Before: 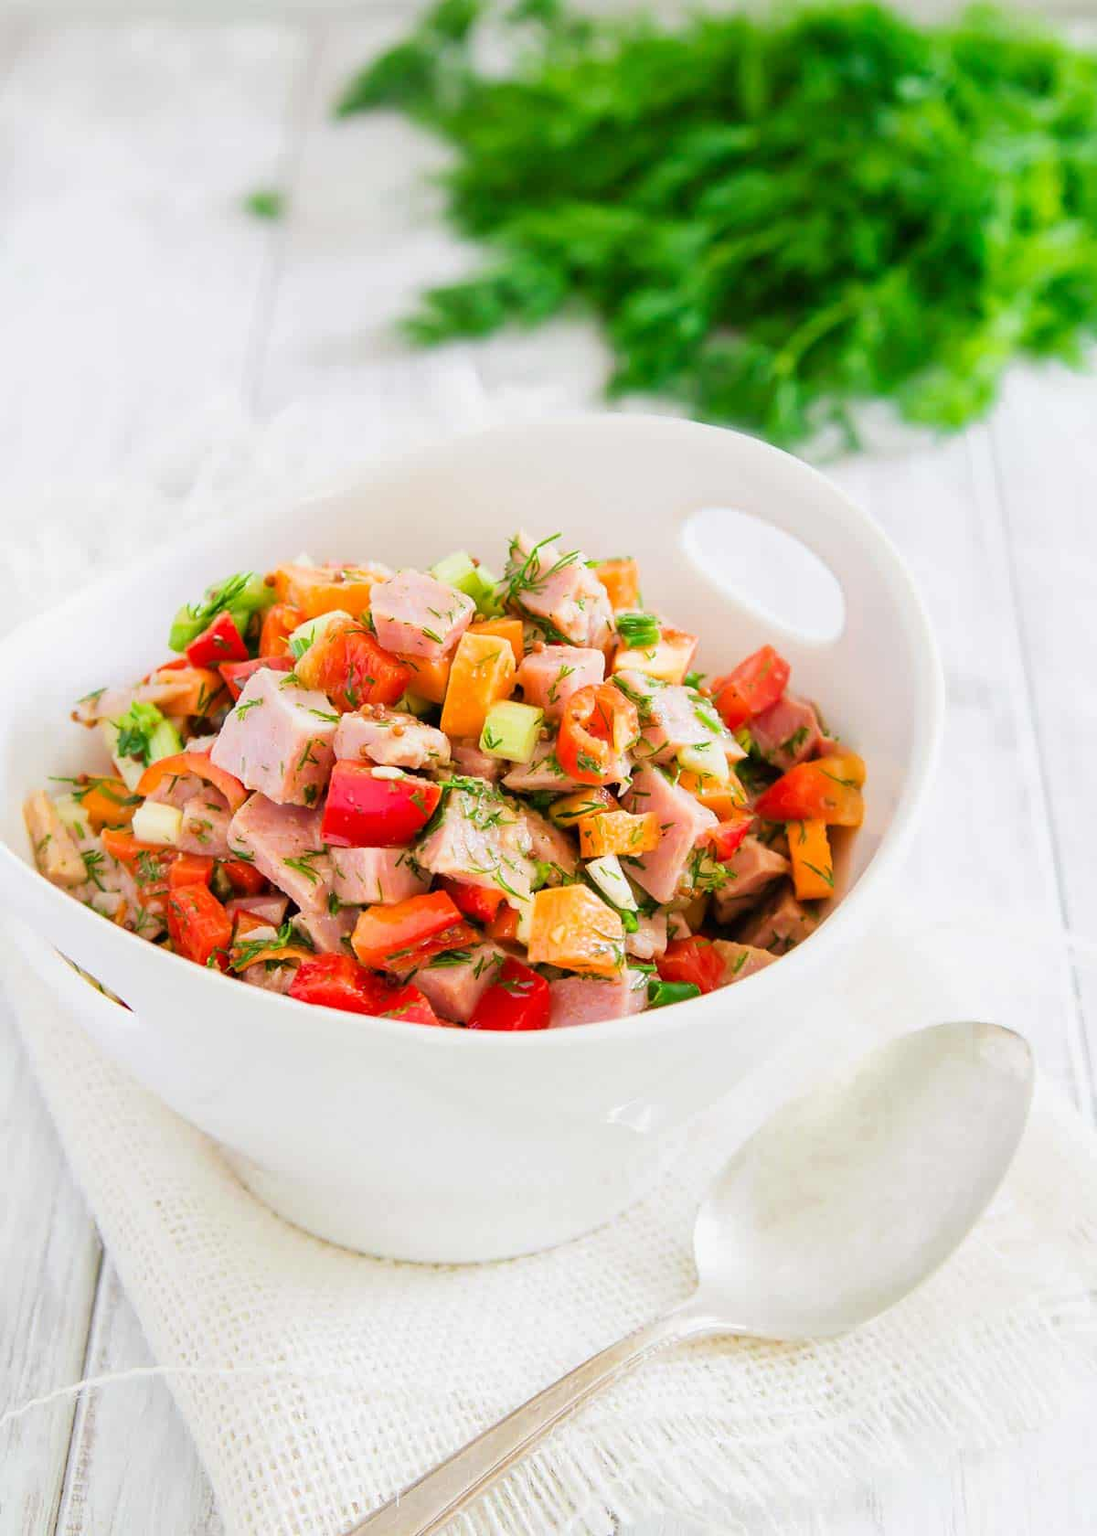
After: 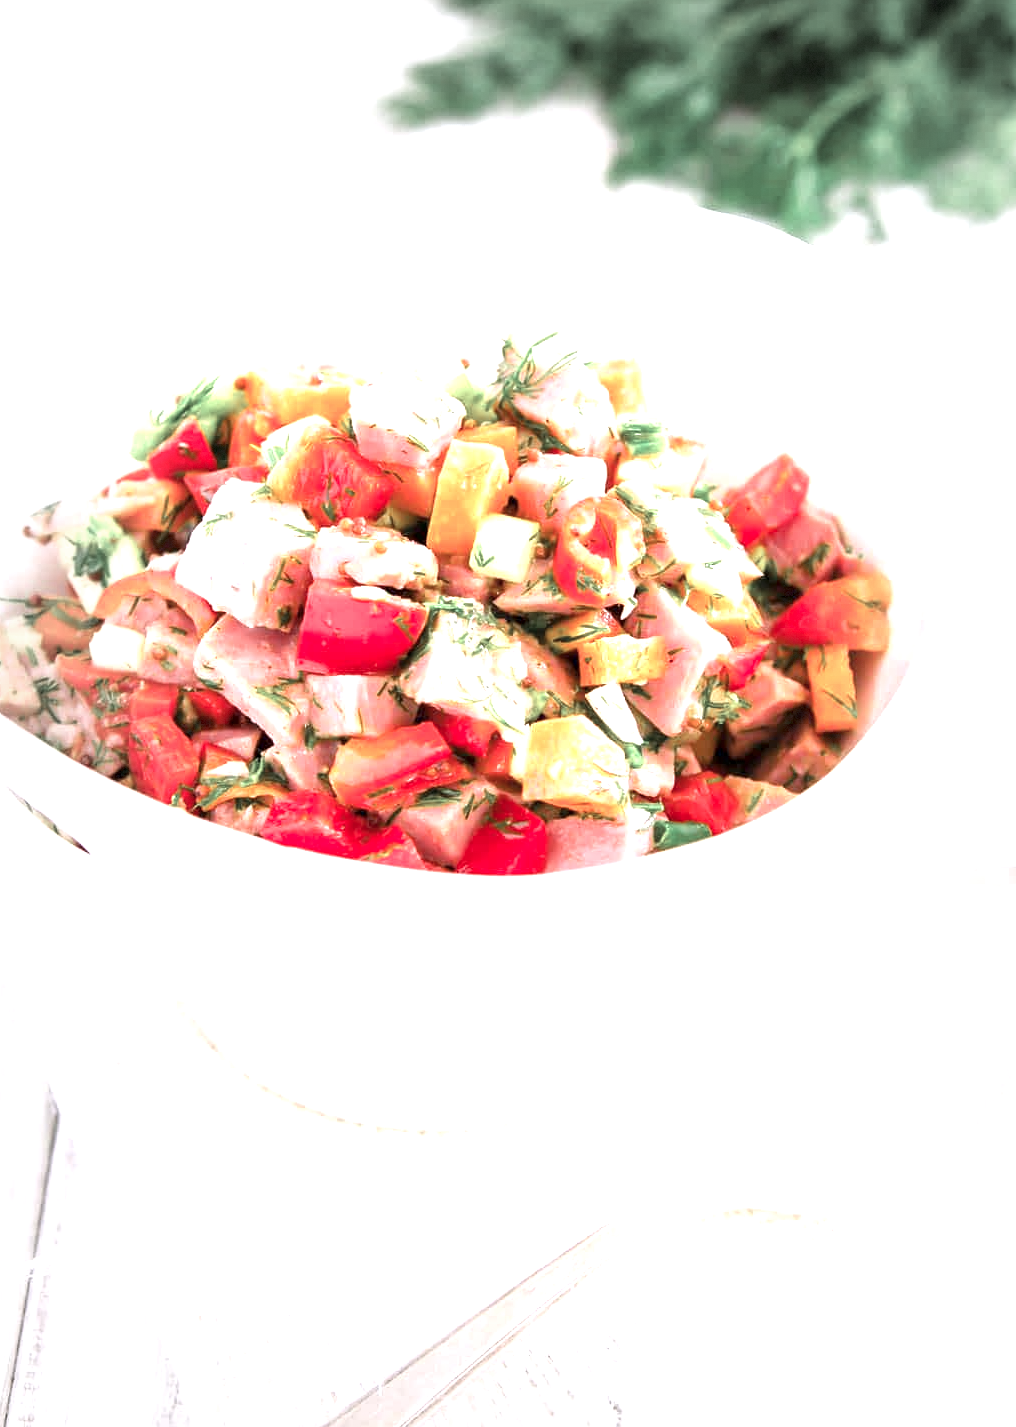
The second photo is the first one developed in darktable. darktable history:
crop and rotate: left 4.612%, top 15.025%, right 10.667%
local contrast: highlights 107%, shadows 103%, detail 119%, midtone range 0.2
exposure: exposure 1.161 EV, compensate highlight preservation false
color calibration: output R [1.063, -0.012, -0.003, 0], output B [-0.079, 0.047, 1, 0], x 0.37, y 0.377, temperature 4295.8 K, saturation algorithm version 1 (2020)
color correction: highlights b* 0.005, saturation 0.611
color zones: curves: ch0 [(0, 0.466) (0.128, 0.466) (0.25, 0.5) (0.375, 0.456) (0.5, 0.5) (0.625, 0.5) (0.737, 0.652) (0.875, 0.5)]; ch1 [(0, 0.603) (0.125, 0.618) (0.261, 0.348) (0.372, 0.353) (0.497, 0.363) (0.611, 0.45) (0.731, 0.427) (0.875, 0.518) (0.998, 0.652)]; ch2 [(0, 0.559) (0.125, 0.451) (0.253, 0.564) (0.37, 0.578) (0.5, 0.466) (0.625, 0.471) (0.731, 0.471) (0.88, 0.485)]
vignetting: fall-off start 54.08%, brightness -0.275, automatic ratio true, width/height ratio 1.314, shape 0.219, dithering 8-bit output, unbound false
